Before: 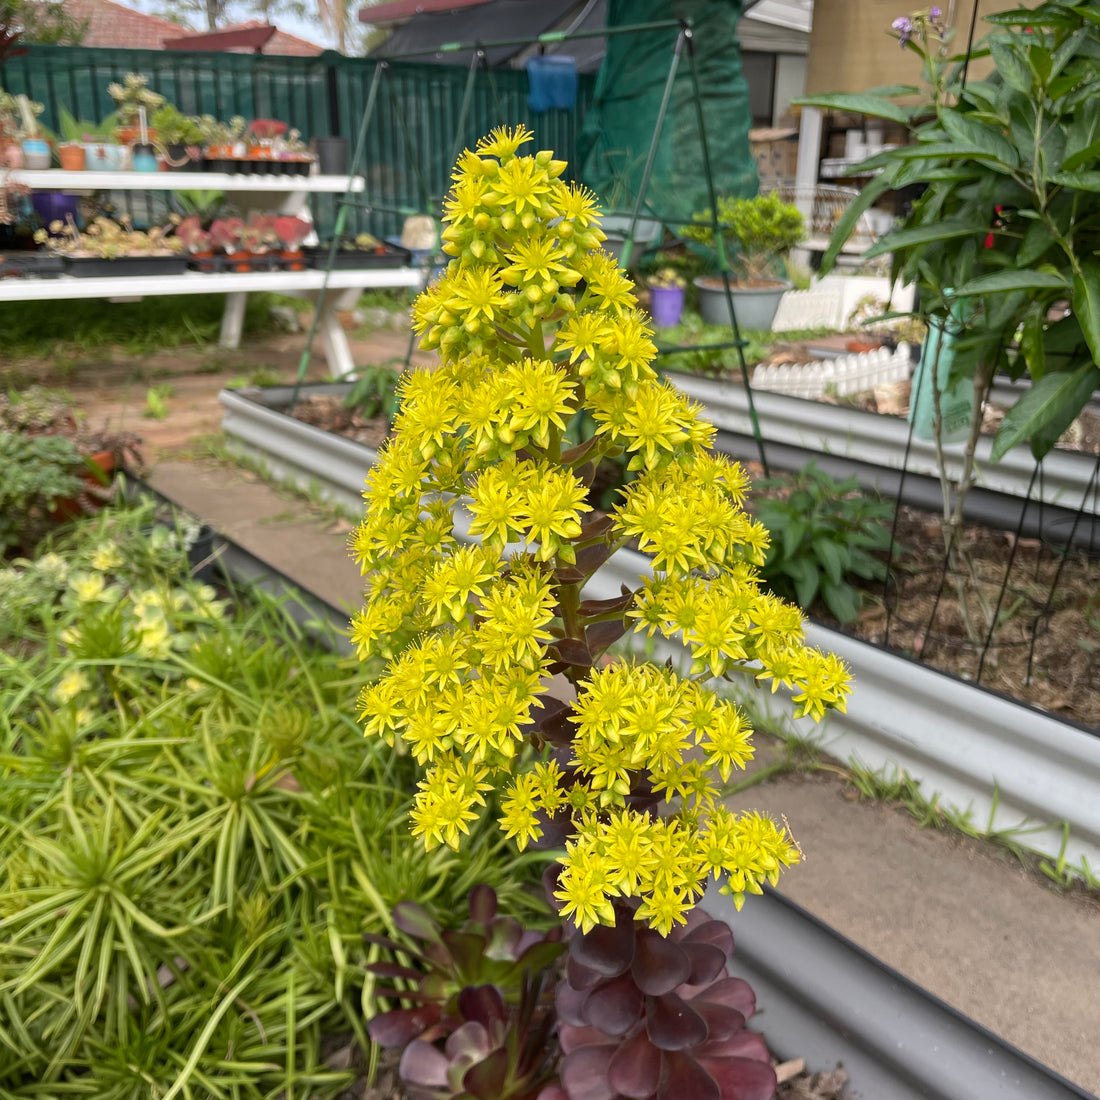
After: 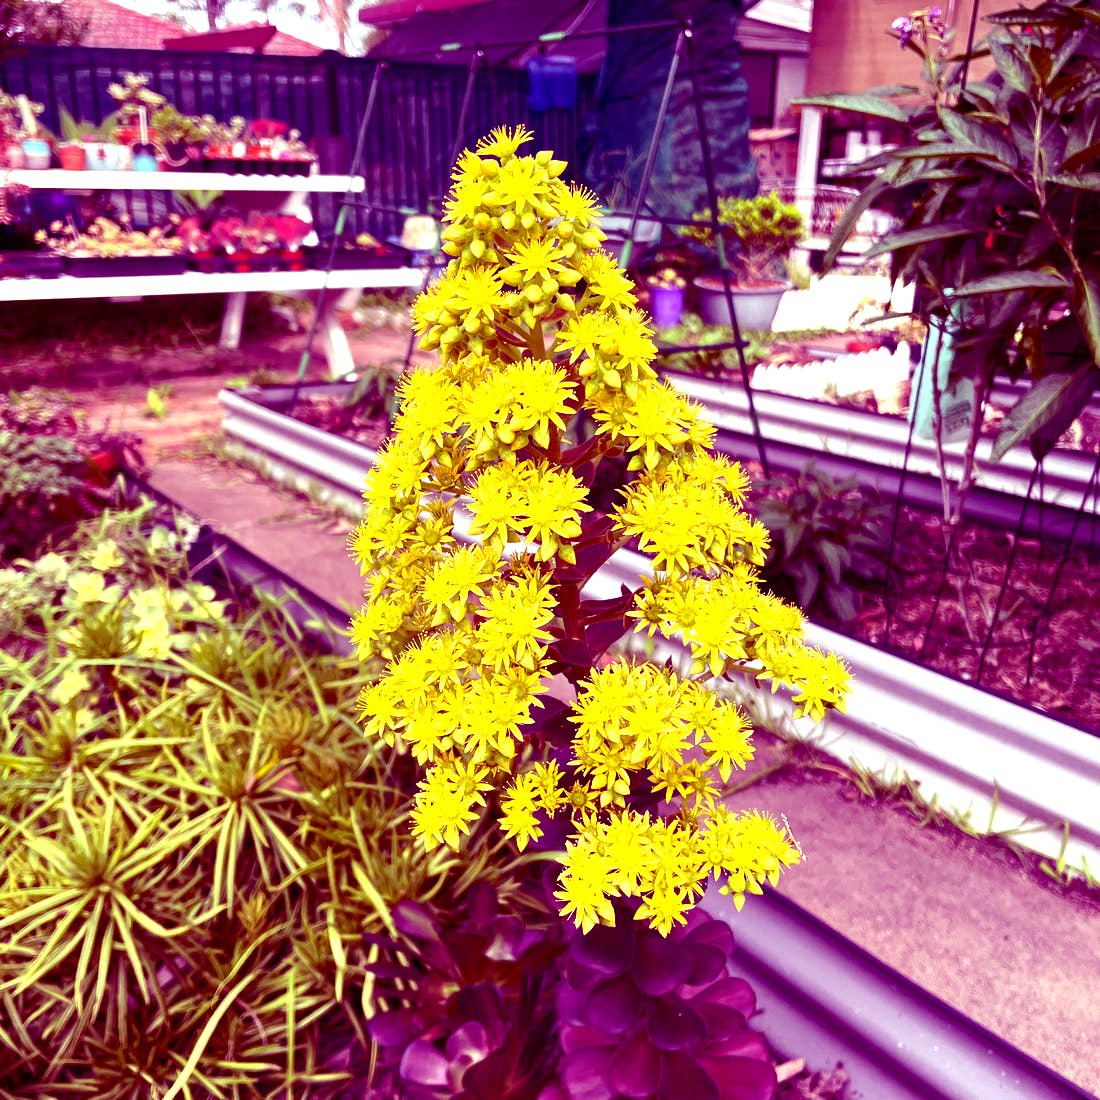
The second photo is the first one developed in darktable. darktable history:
color balance: mode lift, gamma, gain (sRGB), lift [1, 1, 0.101, 1]
exposure: exposure 0.999 EV, compensate highlight preservation false
